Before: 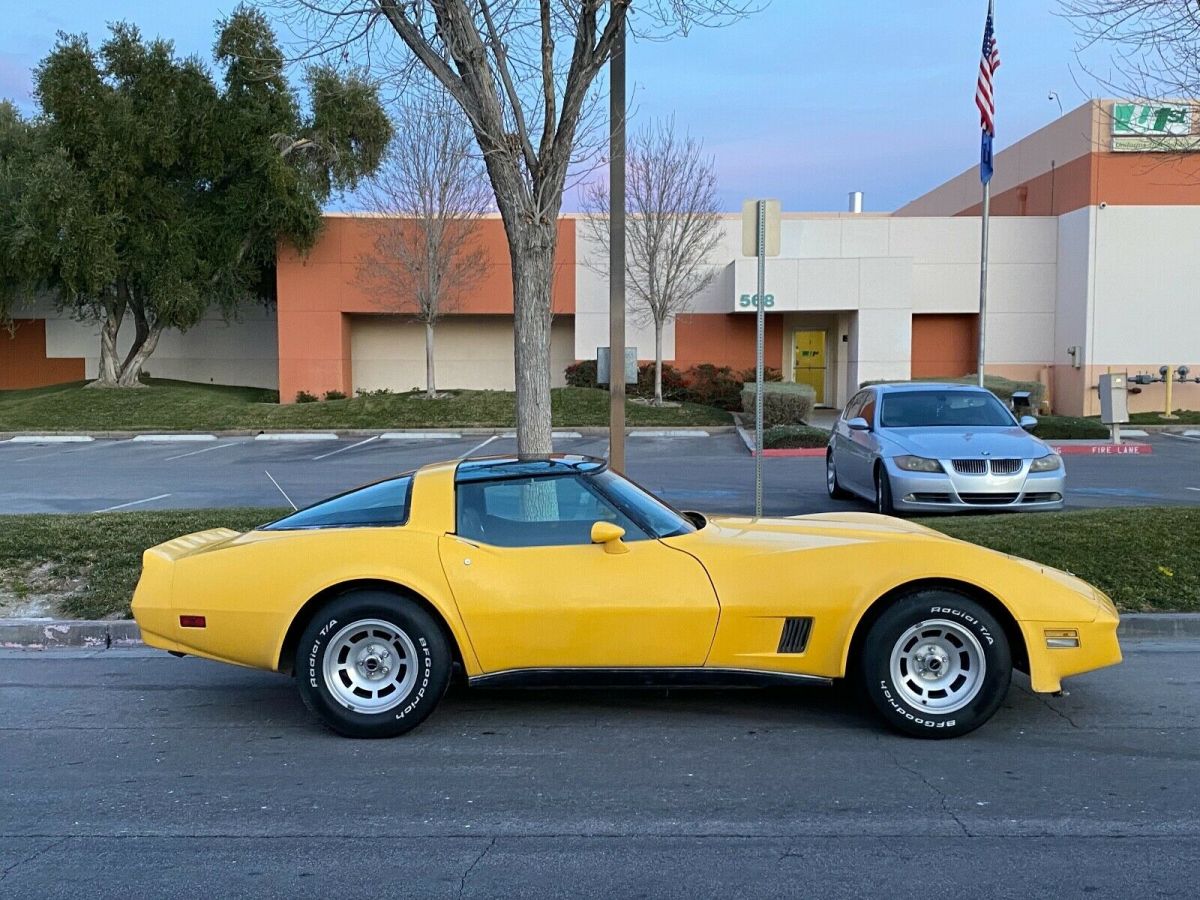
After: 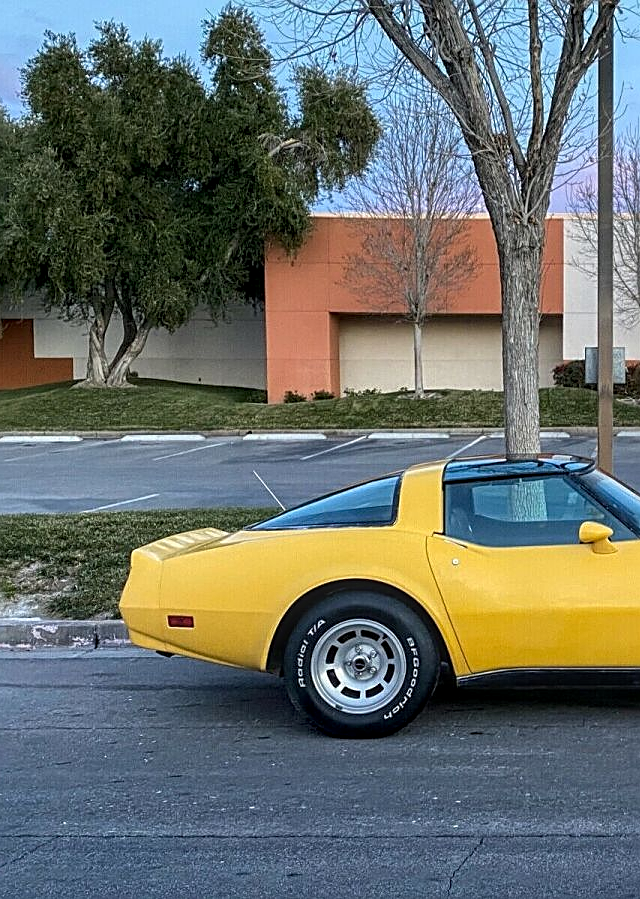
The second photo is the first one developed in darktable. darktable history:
local contrast: highlights 61%, detail 143%, midtone range 0.422
sharpen: on, module defaults
crop: left 1.044%, right 45.549%, bottom 0.085%
